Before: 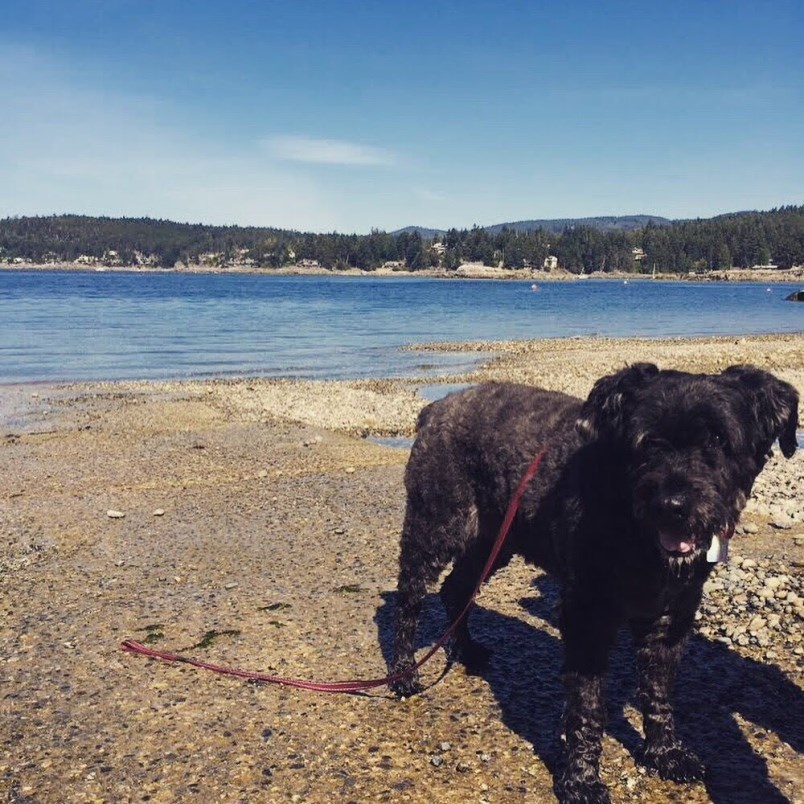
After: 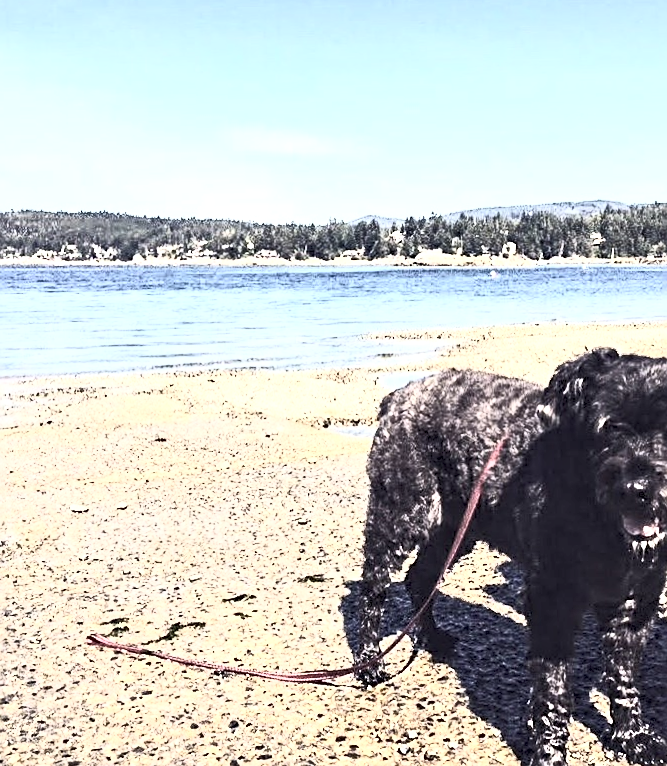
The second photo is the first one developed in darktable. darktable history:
sharpen: on, module defaults
contrast brightness saturation: contrast 0.552, brightness 0.568, saturation -0.342
crop and rotate: angle 1.02°, left 4.094%, top 0.559%, right 11.456%, bottom 2.372%
exposure: black level correction 0.001, exposure 0.963 EV, compensate highlight preservation false
local contrast: highlights 101%, shadows 101%, detail 120%, midtone range 0.2
contrast equalizer: octaves 7, y [[0.511, 0.558, 0.631, 0.632, 0.559, 0.512], [0.5 ×6], [0.507, 0.559, 0.627, 0.644, 0.647, 0.647], [0 ×6], [0 ×6]]
